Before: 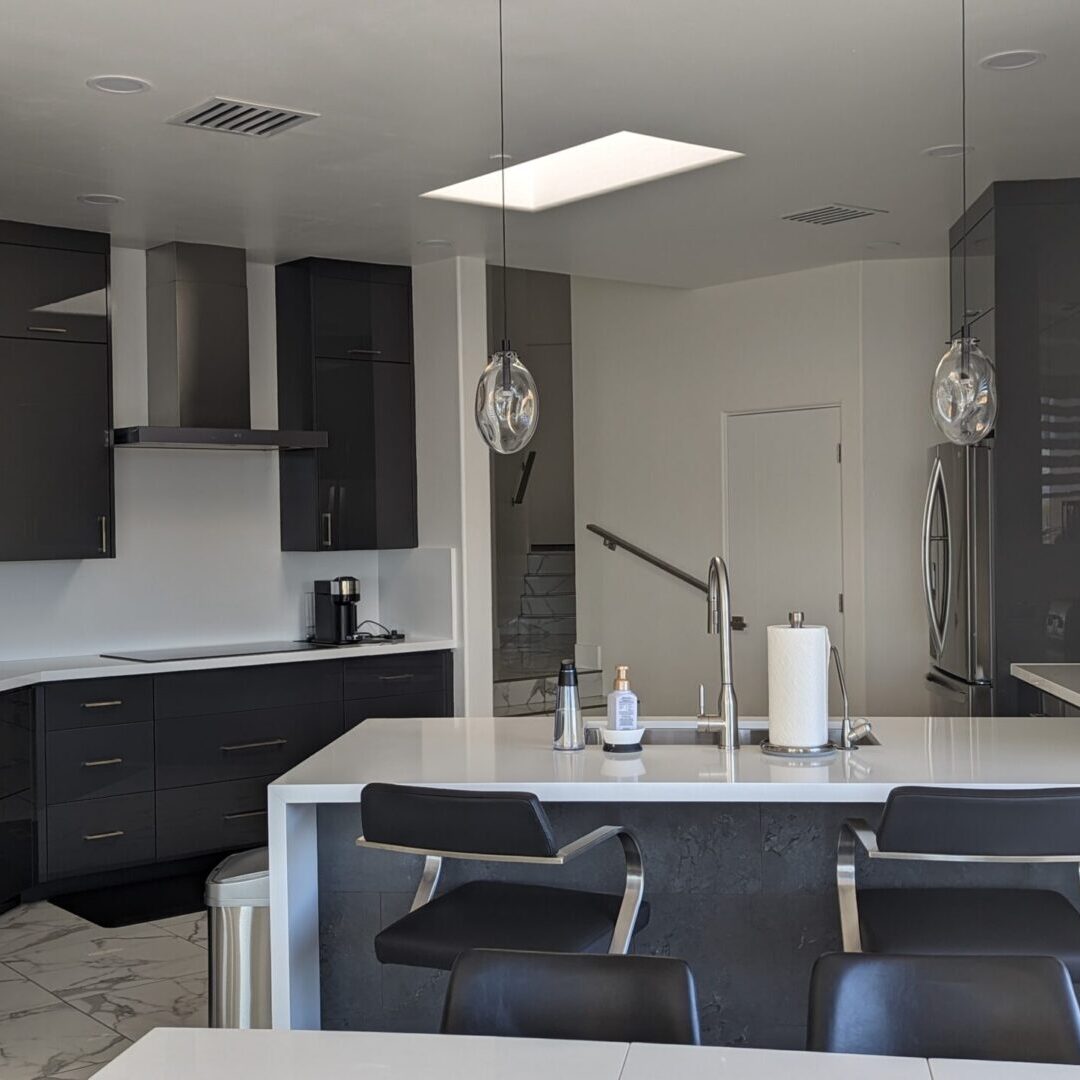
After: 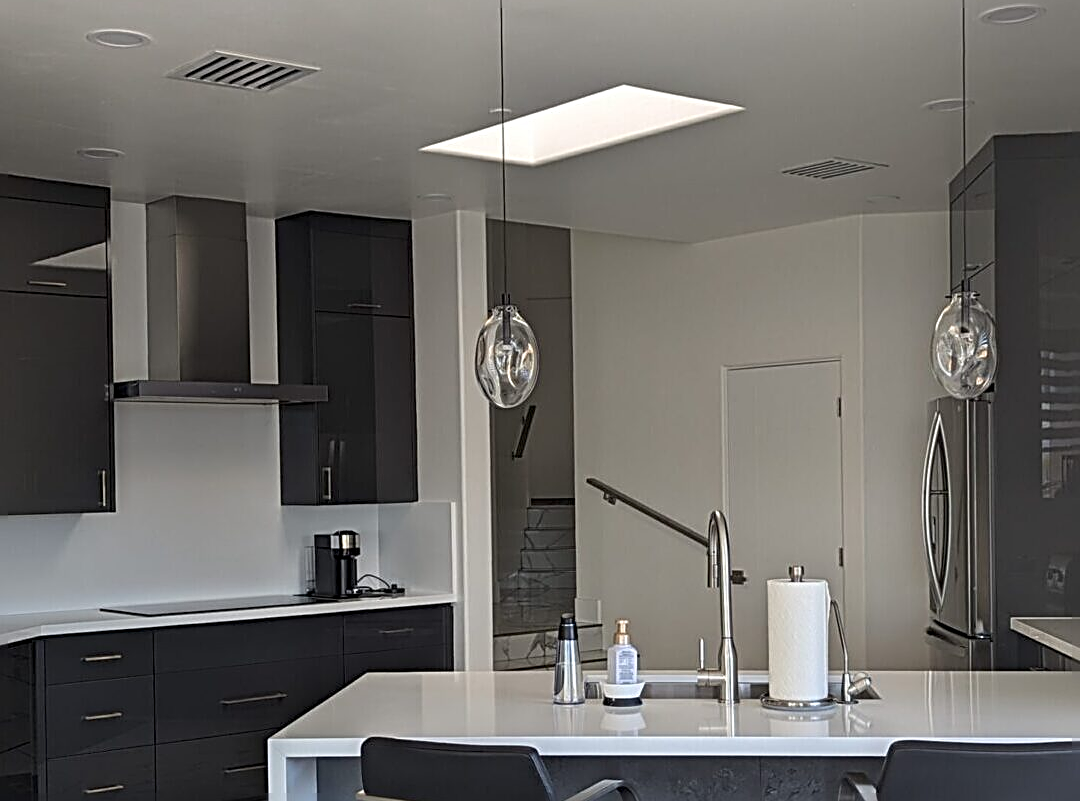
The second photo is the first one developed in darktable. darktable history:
sharpen: radius 3.015, amount 0.765
crop: top 4.267%, bottom 21.563%
